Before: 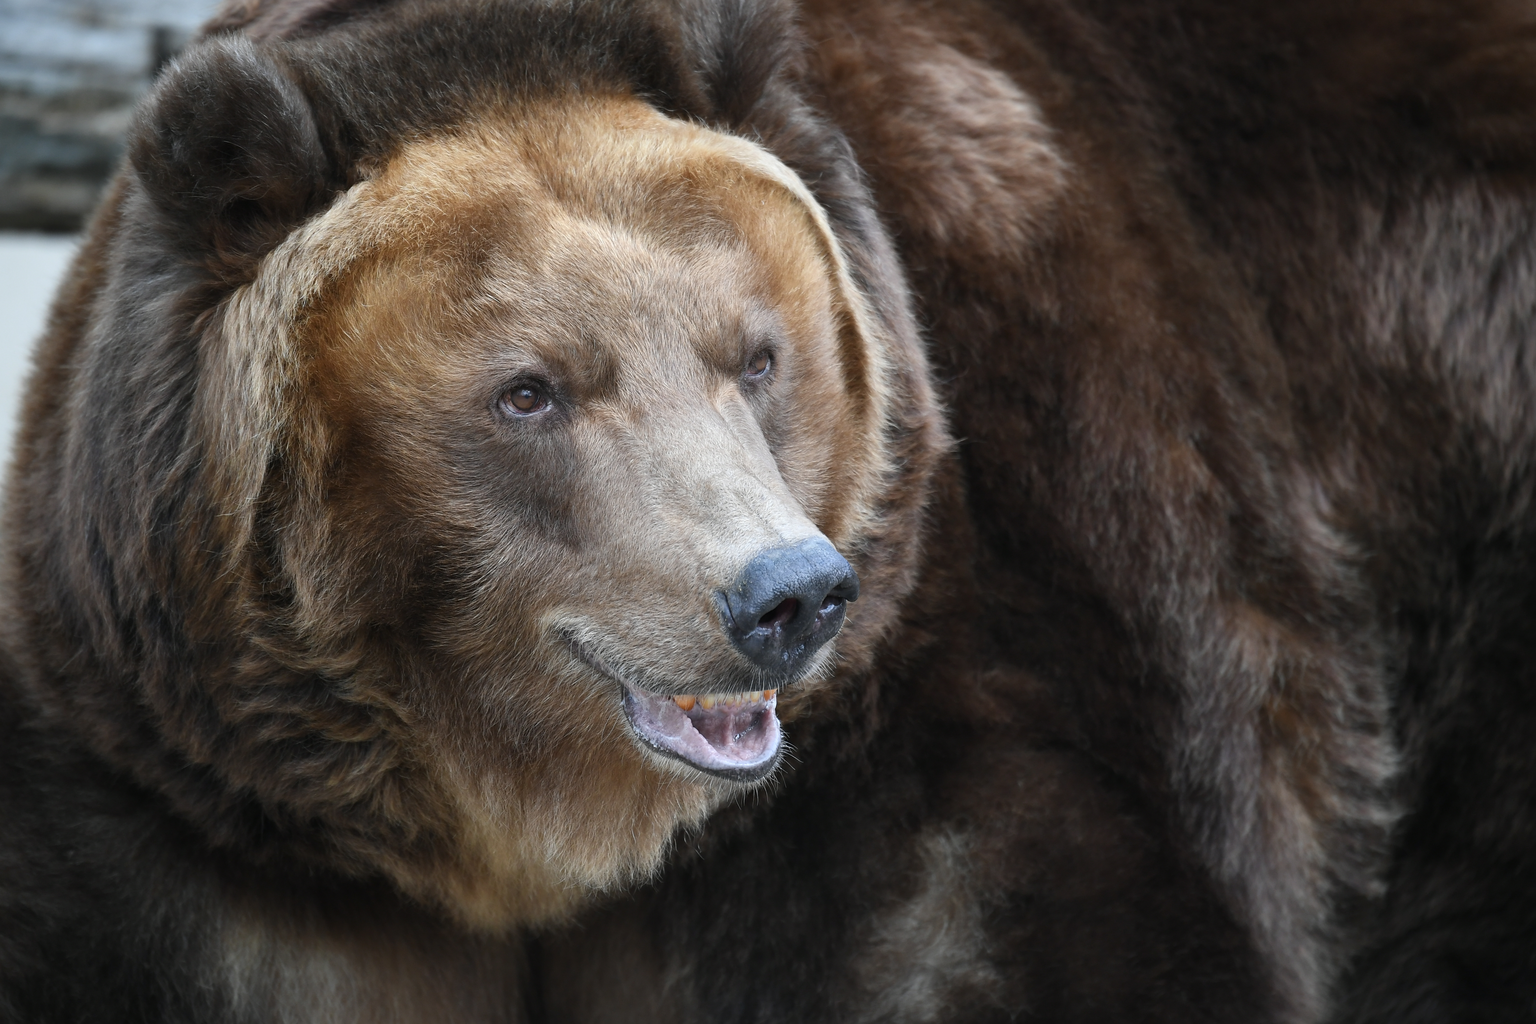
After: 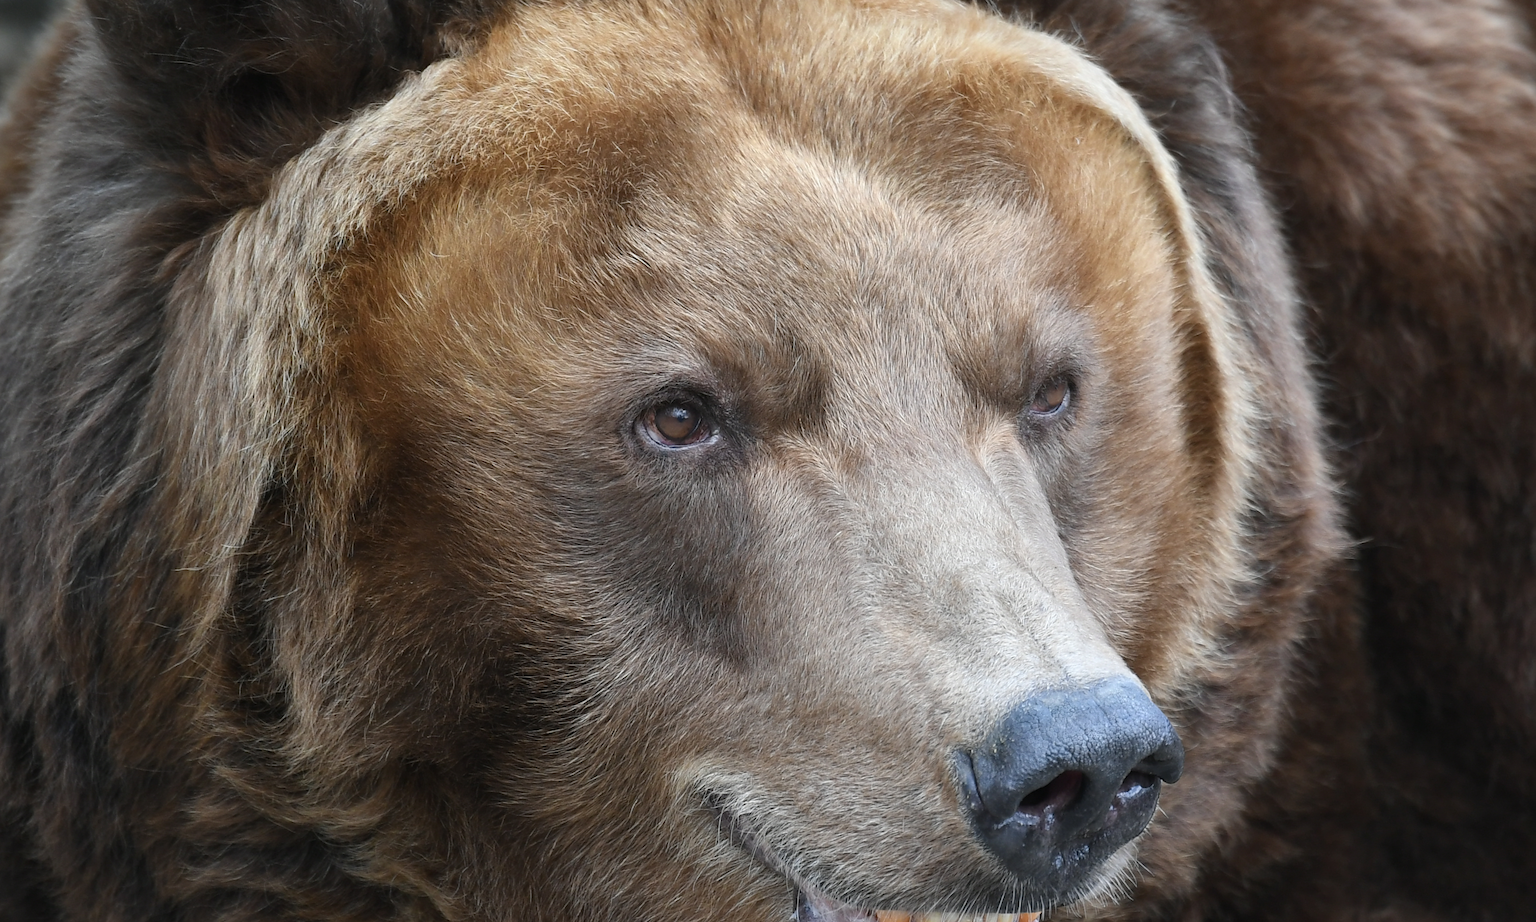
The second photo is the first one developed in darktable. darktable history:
crop and rotate: angle -4.42°, left 2.19%, top 6.814%, right 27.697%, bottom 30.015%
